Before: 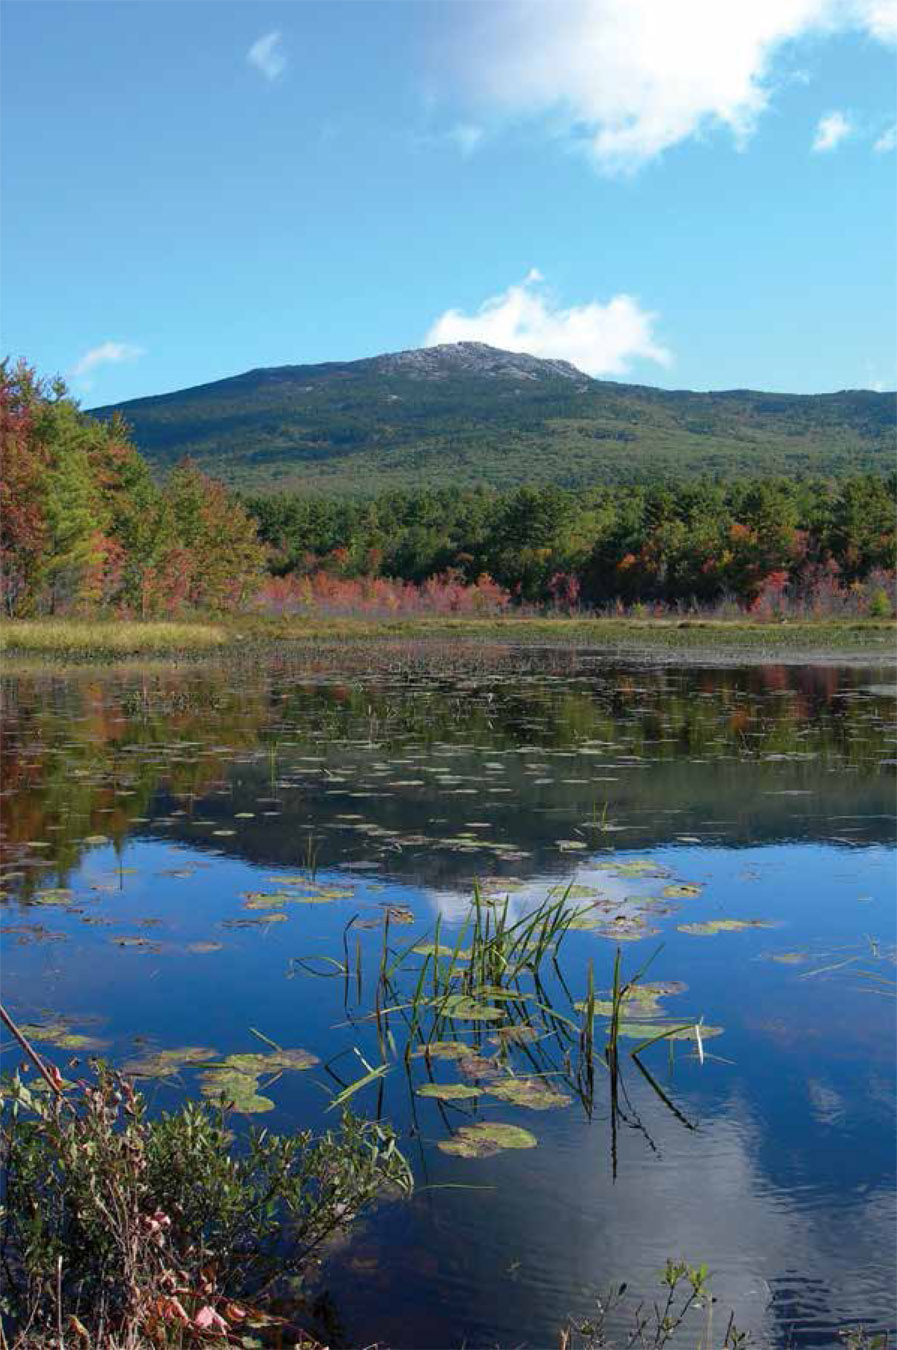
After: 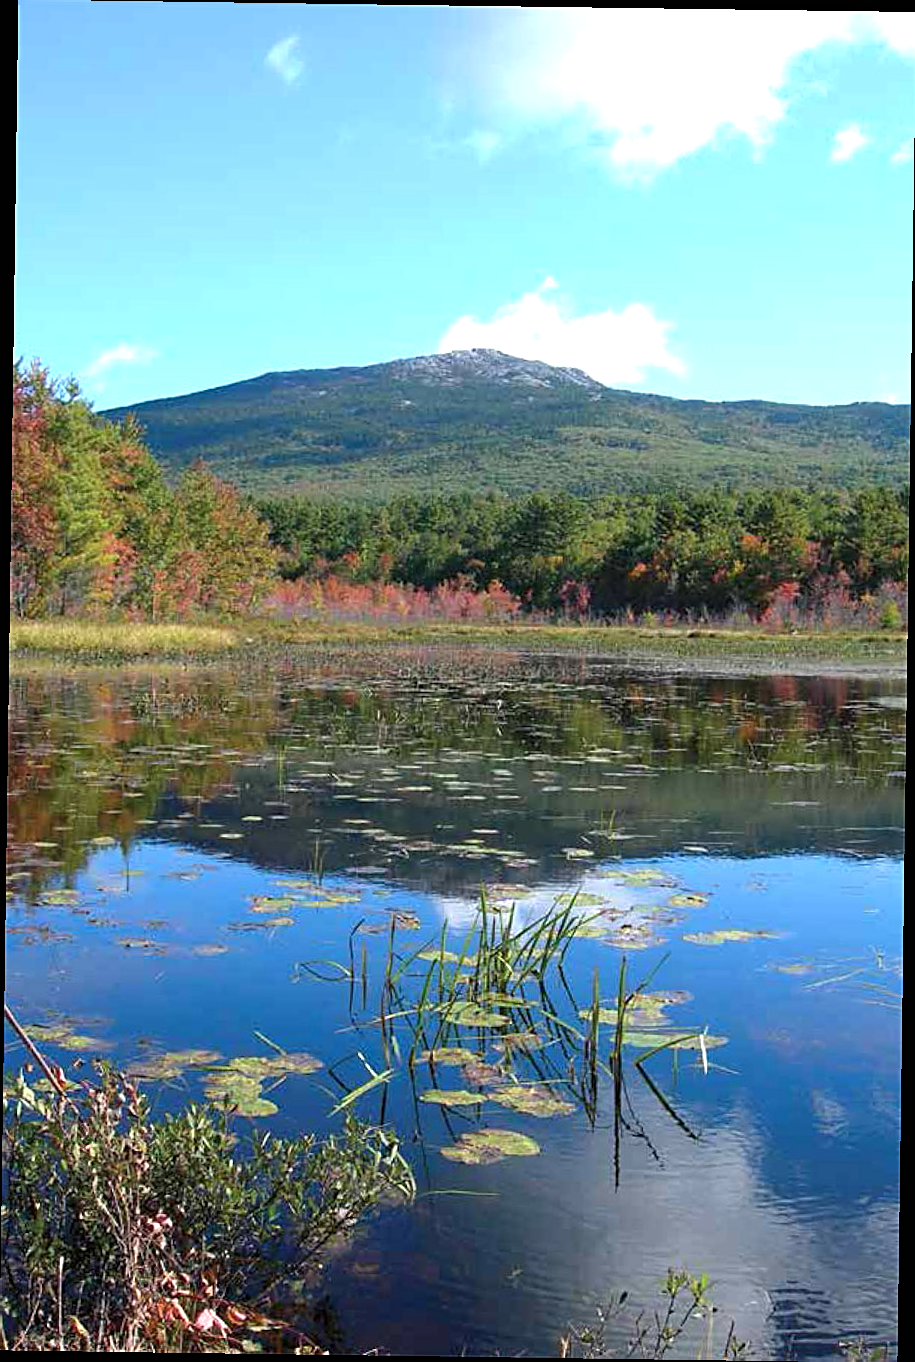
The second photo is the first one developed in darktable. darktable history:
sharpen: on, module defaults
exposure: black level correction 0, exposure 0.7 EV, compensate exposure bias true, compensate highlight preservation false
rotate and perspective: rotation 0.8°, automatic cropping off
